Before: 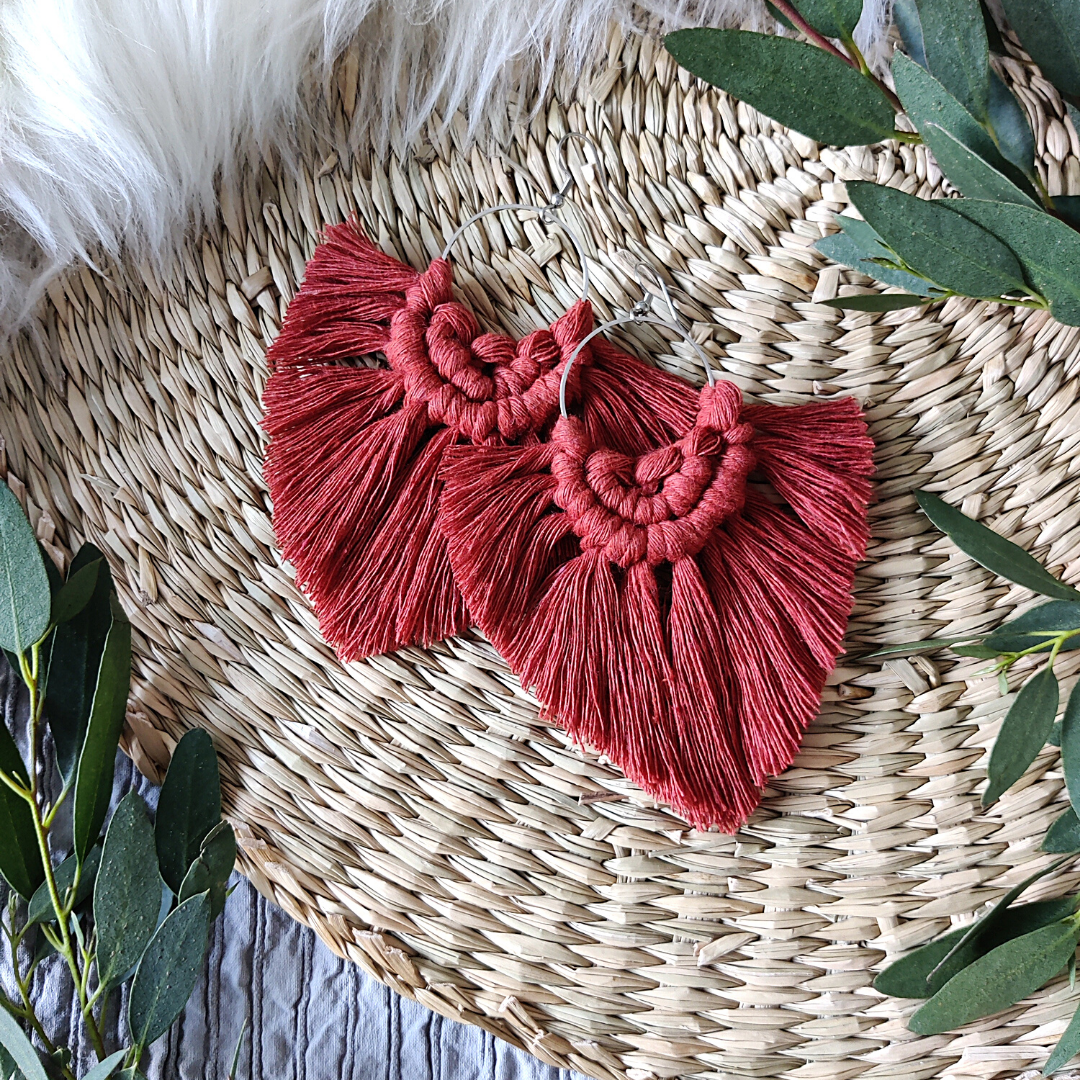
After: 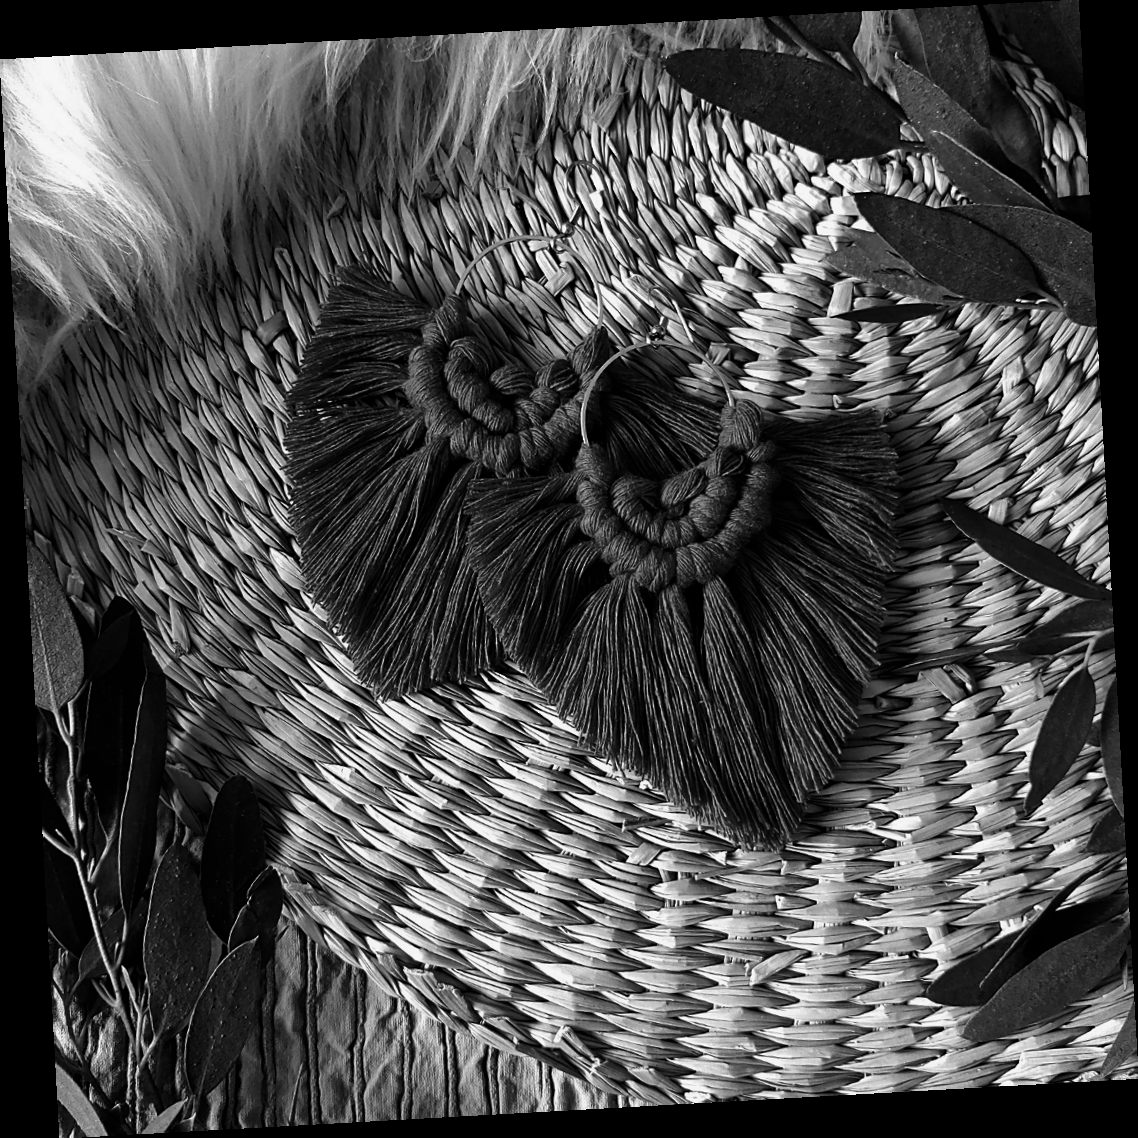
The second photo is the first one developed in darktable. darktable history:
contrast brightness saturation: contrast -0.03, brightness -0.59, saturation -1
rotate and perspective: rotation -3.18°, automatic cropping off
